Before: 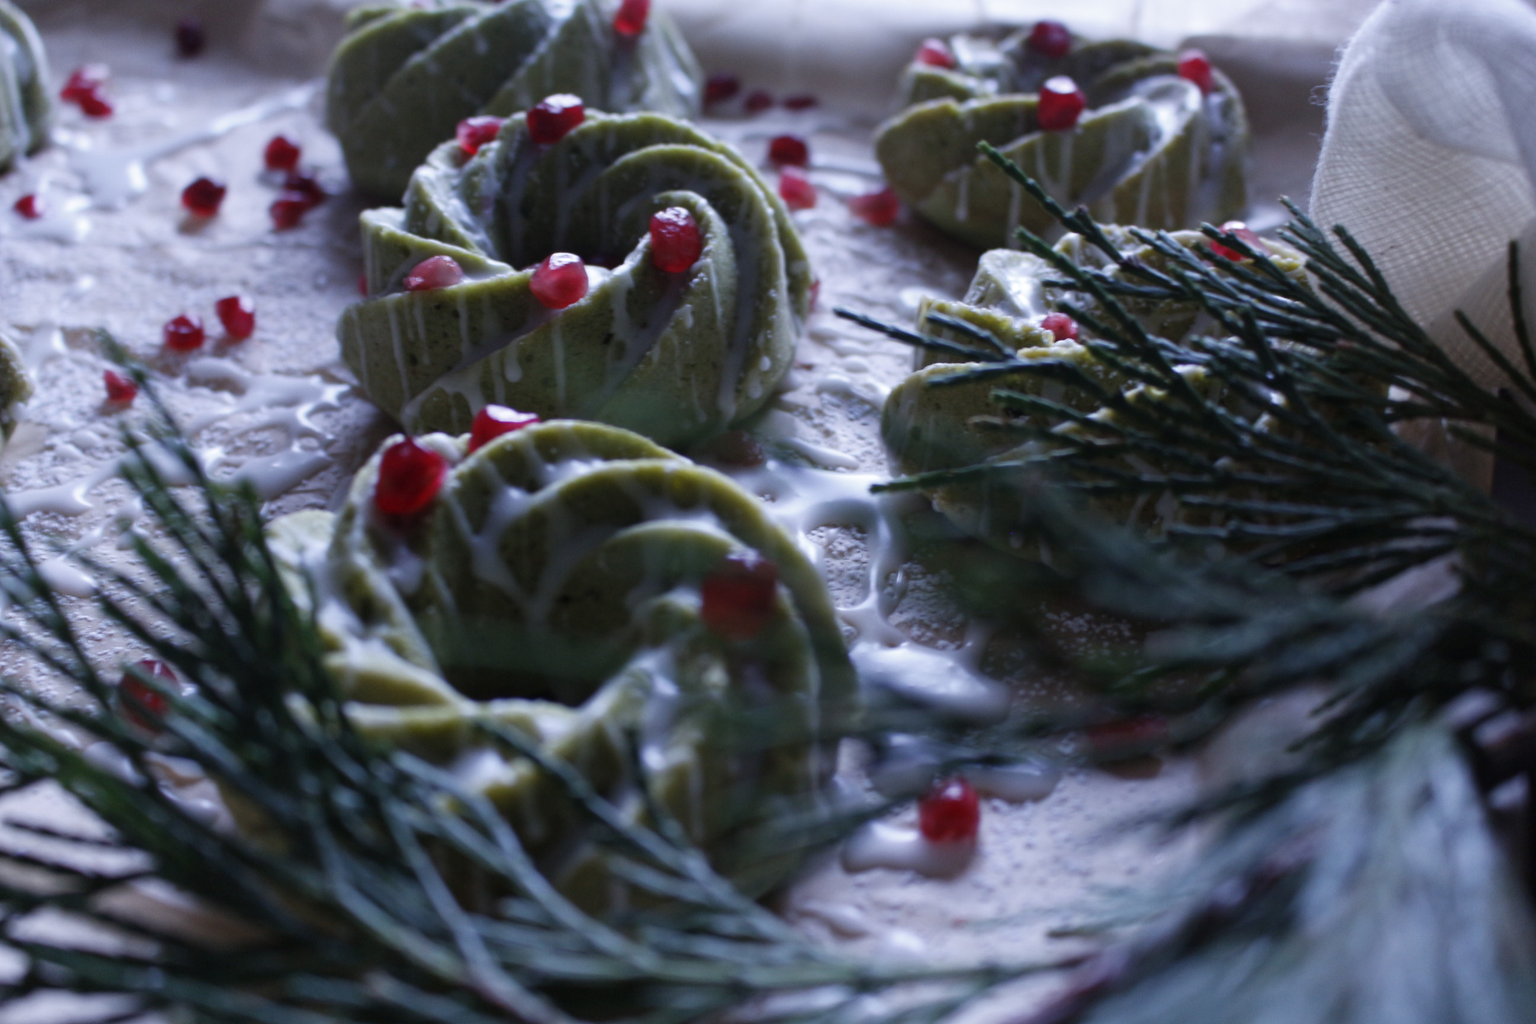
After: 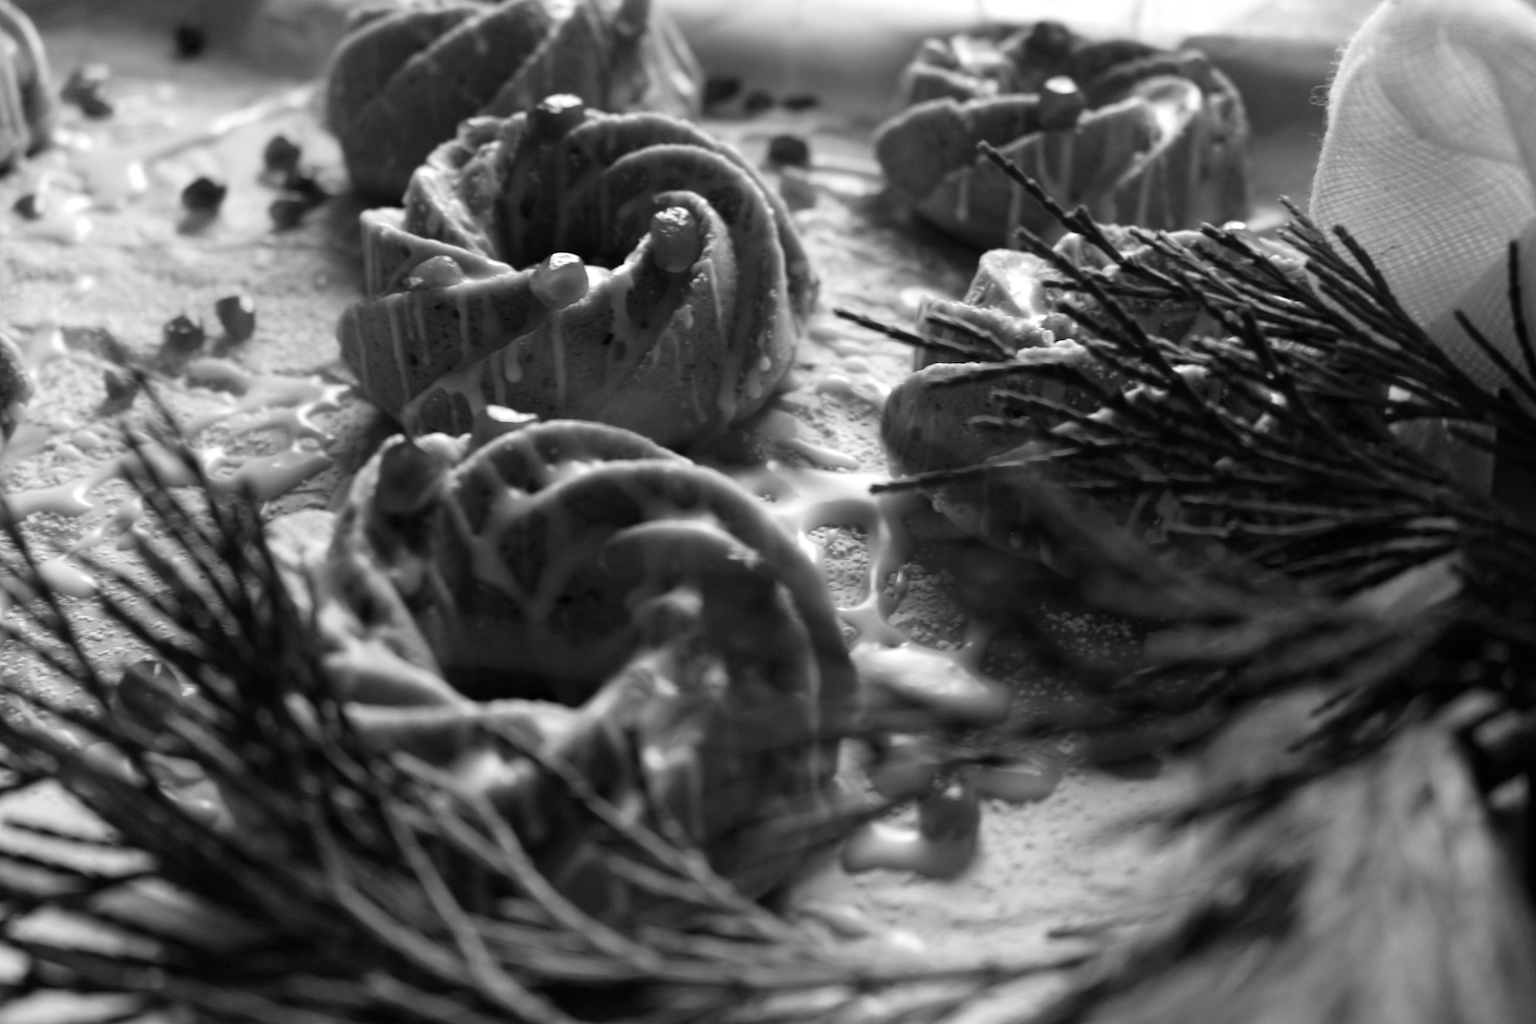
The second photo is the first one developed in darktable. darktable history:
monochrome: on, module defaults
exposure: exposure 0.236 EV, compensate highlight preservation false
